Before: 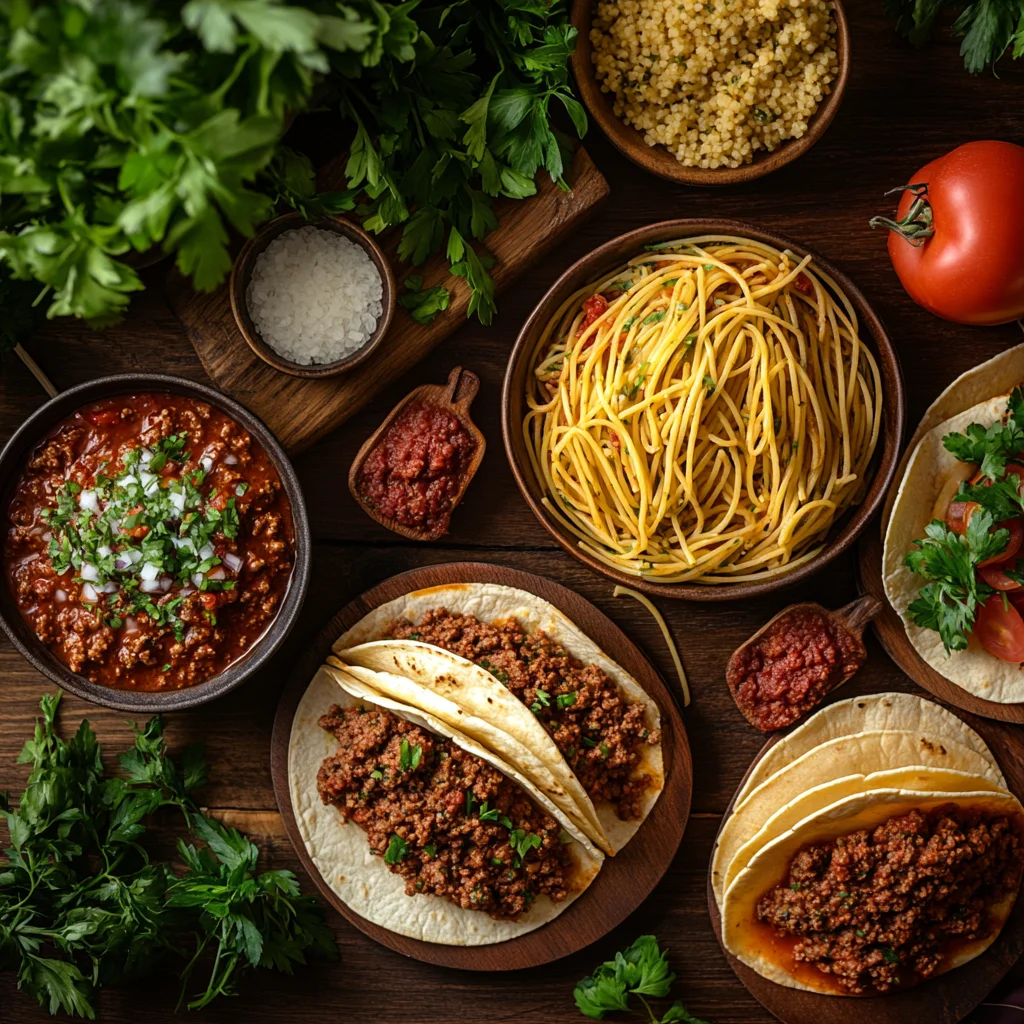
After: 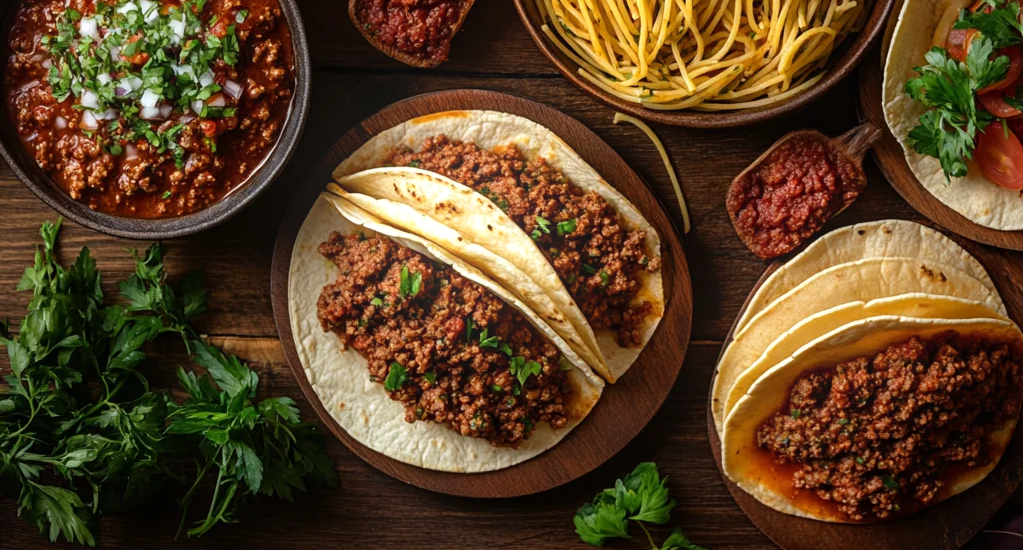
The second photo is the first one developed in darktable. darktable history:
crop and rotate: top 46.237%
levels: levels [0, 0.492, 0.984]
bloom: size 15%, threshold 97%, strength 7%
